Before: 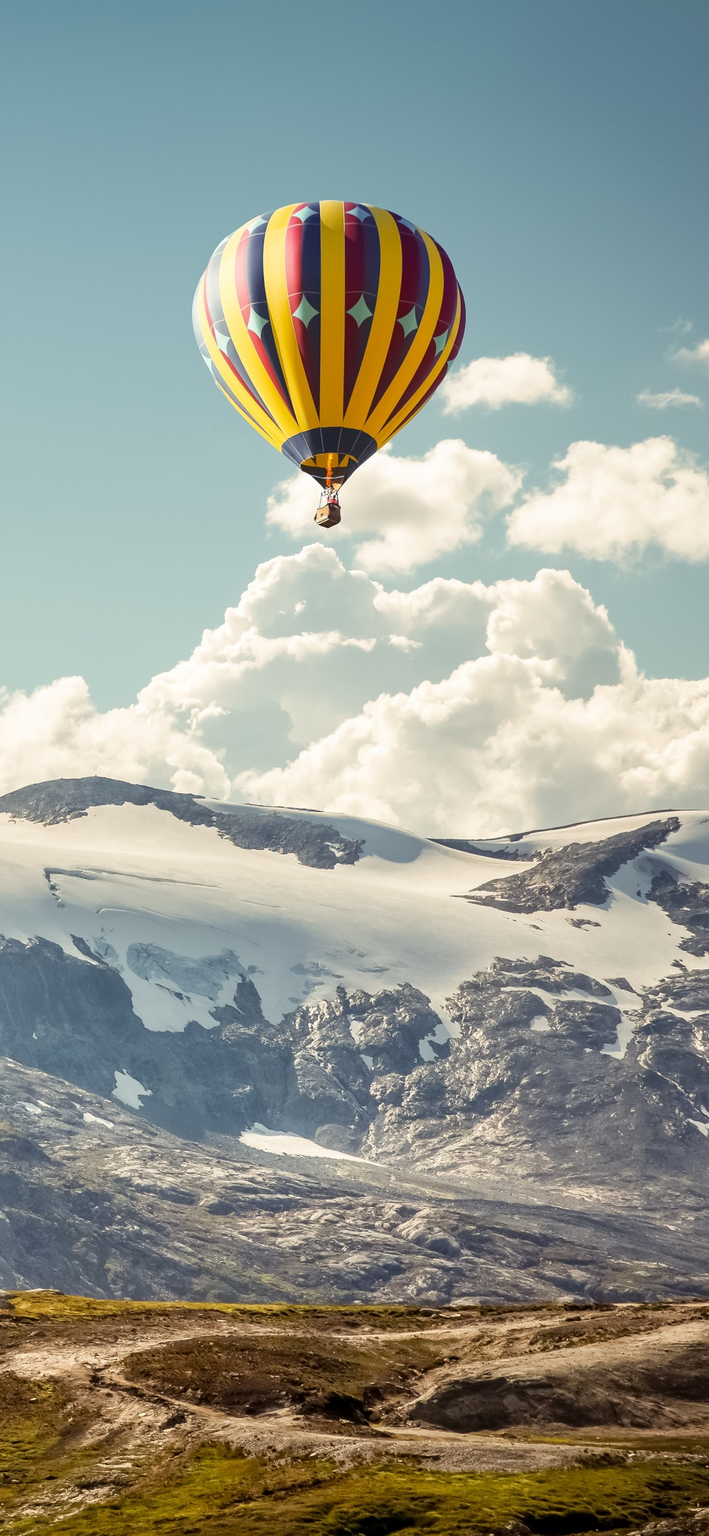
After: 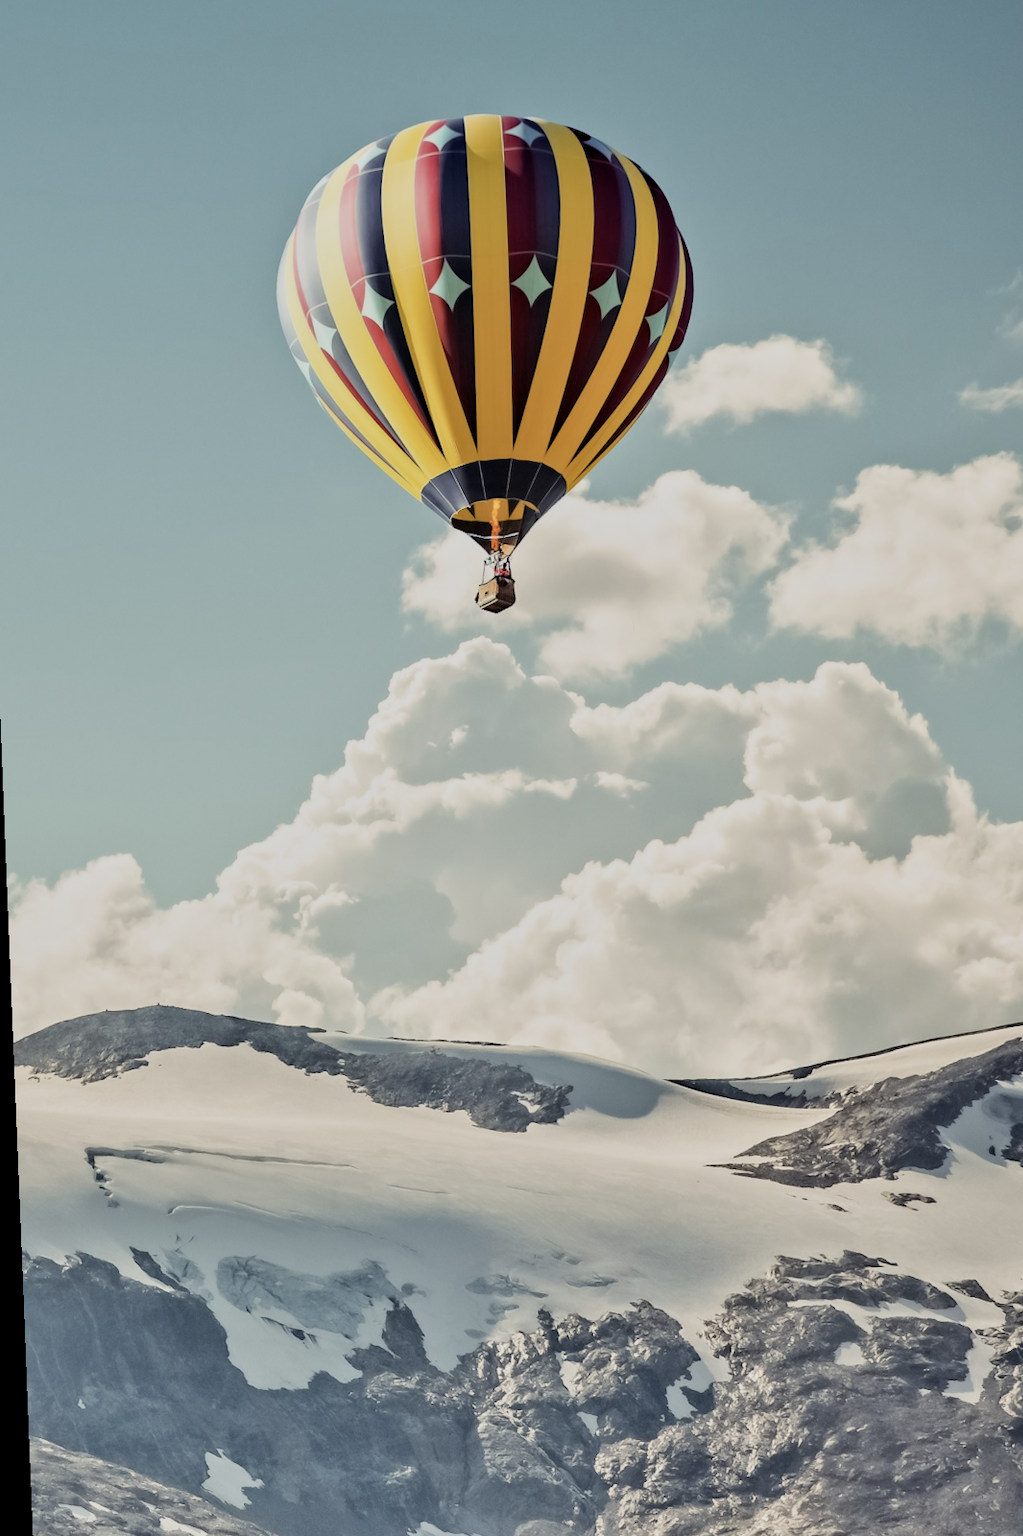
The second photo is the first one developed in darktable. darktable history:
exposure: exposure 0.3 EV, compensate highlight preservation false
crop: left 3.015%, top 8.969%, right 9.647%, bottom 26.457%
rotate and perspective: rotation -2.29°, automatic cropping off
tone equalizer: -8 EV 0.25 EV, -7 EV 0.417 EV, -6 EV 0.417 EV, -5 EV 0.25 EV, -3 EV -0.25 EV, -2 EV -0.417 EV, -1 EV -0.417 EV, +0 EV -0.25 EV, edges refinement/feathering 500, mask exposure compensation -1.57 EV, preserve details guided filter
filmic rgb: black relative exposure -7.15 EV, white relative exposure 5.36 EV, hardness 3.02, color science v6 (2022)
contrast equalizer: y [[0.511, 0.558, 0.631, 0.632, 0.559, 0.512], [0.5 ×6], [0.507, 0.559, 0.627, 0.644, 0.647, 0.647], [0 ×6], [0 ×6]]
color correction: saturation 0.8
